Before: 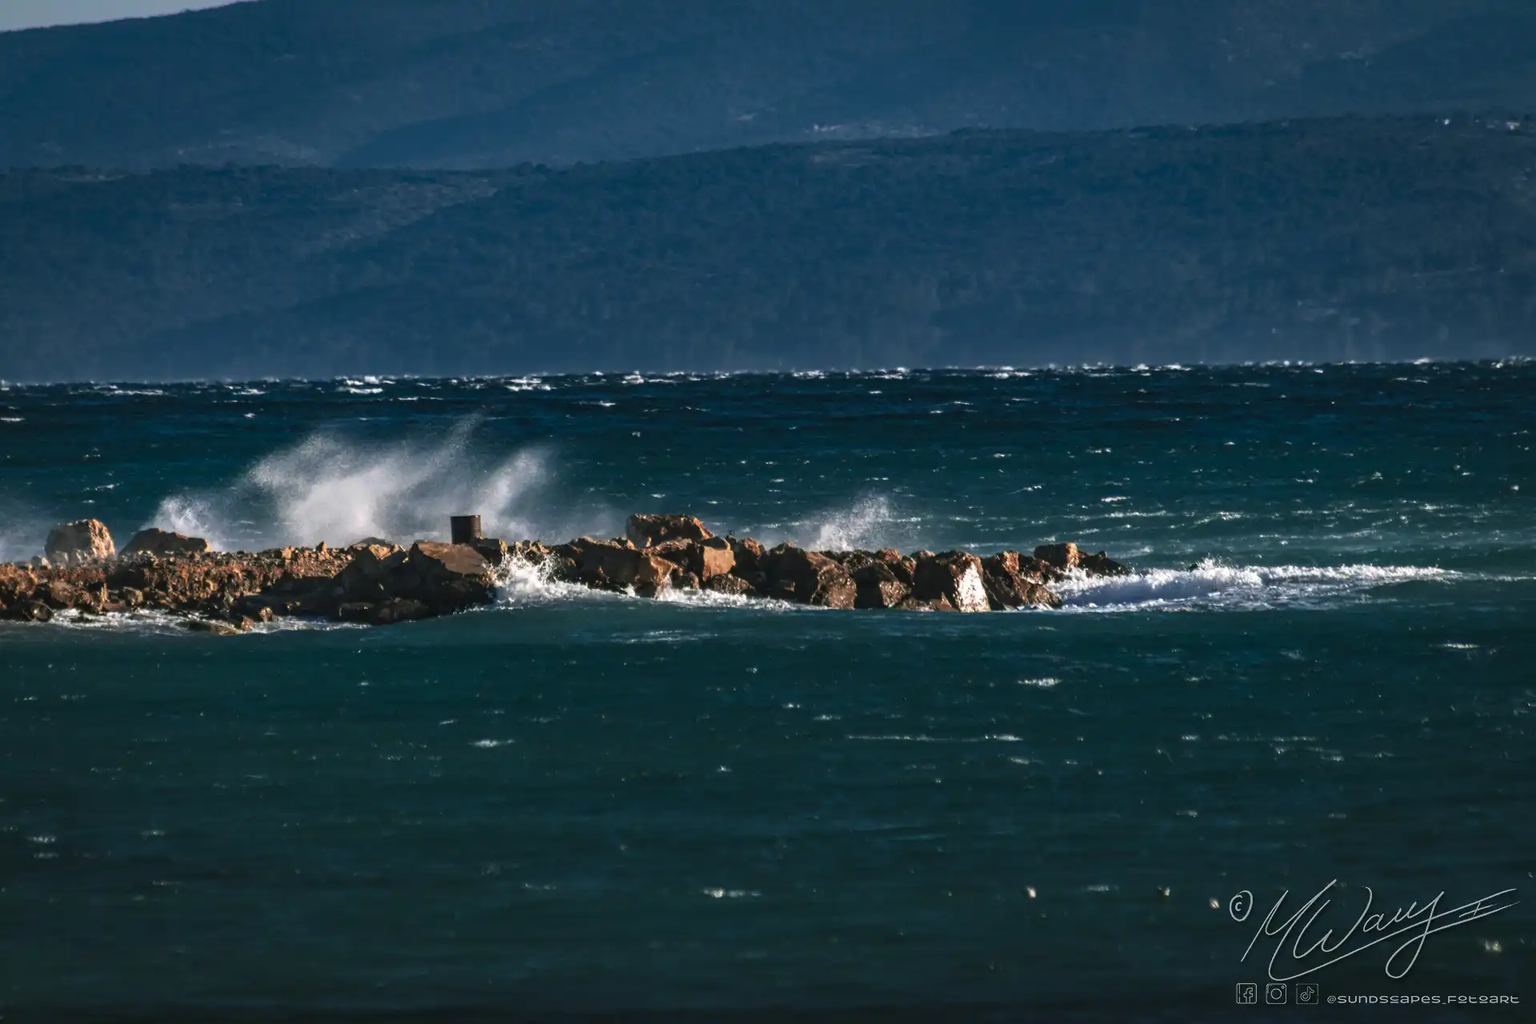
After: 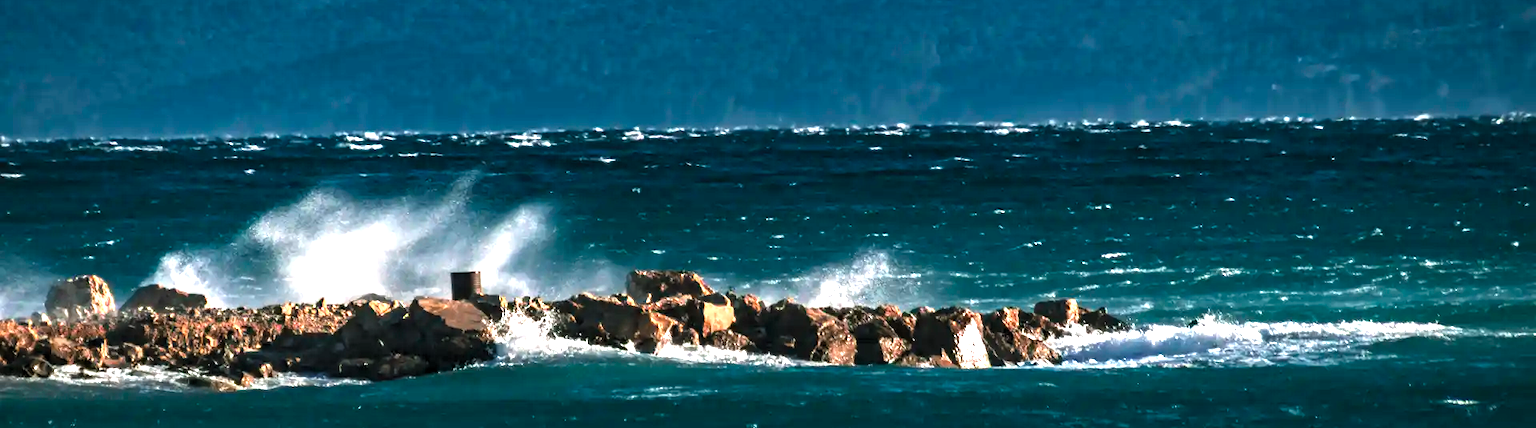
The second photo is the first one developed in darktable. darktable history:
crop and rotate: top 23.84%, bottom 34.294%
exposure: black level correction 0, exposure 1.388 EV, compensate exposure bias true, compensate highlight preservation false
levels: mode automatic, black 0.023%, white 99.97%, levels [0.062, 0.494, 0.925]
